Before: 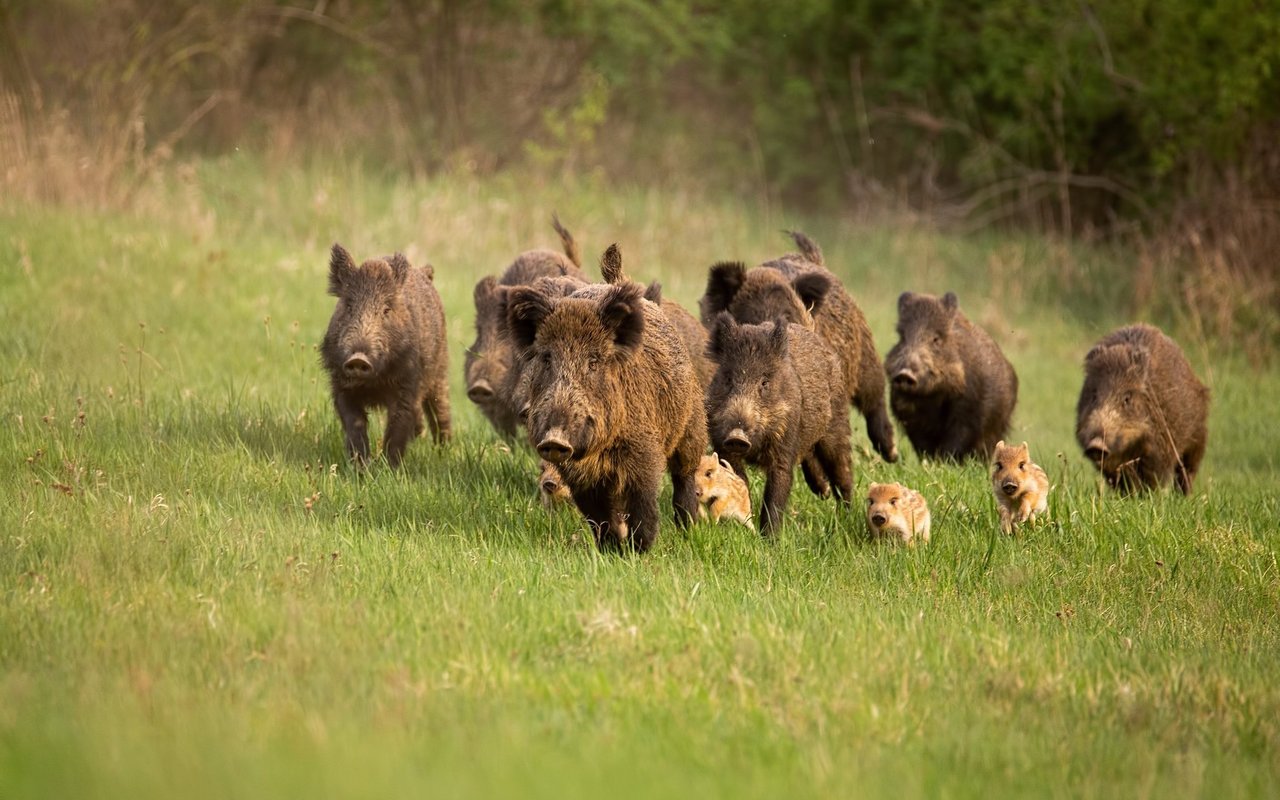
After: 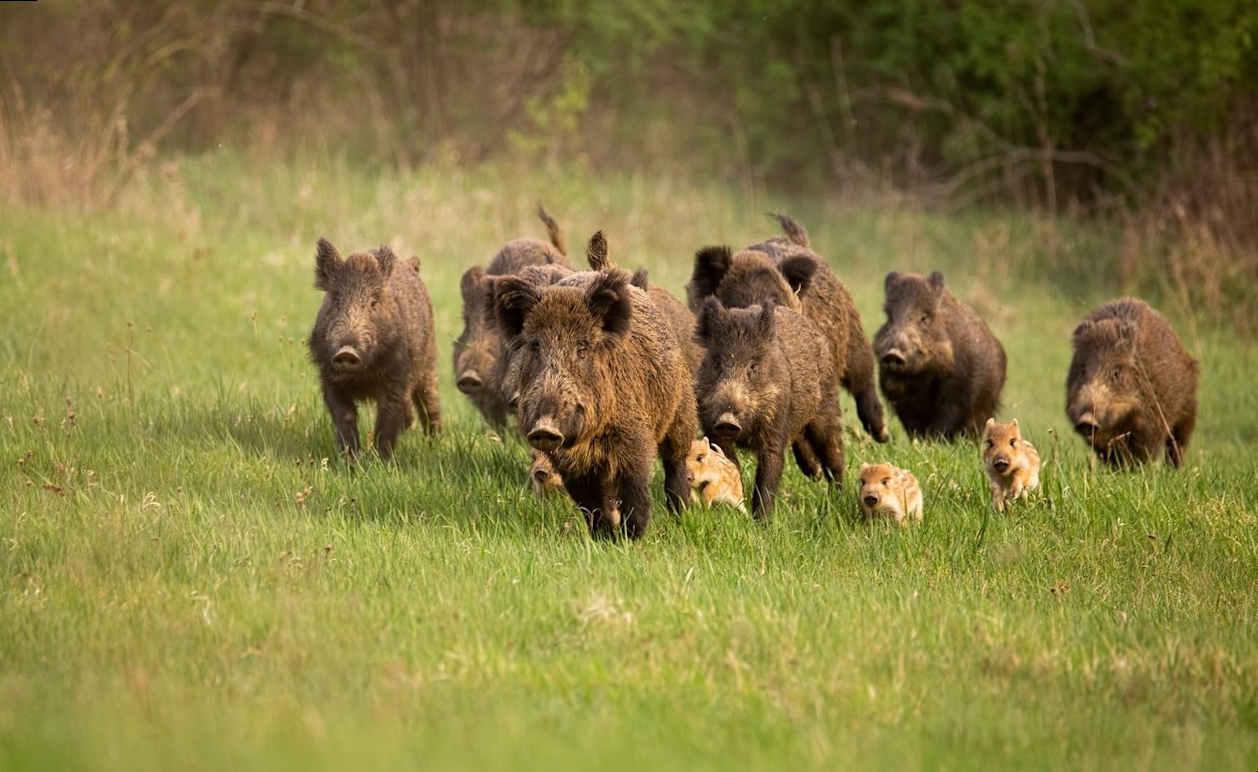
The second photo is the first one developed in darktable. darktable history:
rotate and perspective: rotation -1.42°, crop left 0.016, crop right 0.984, crop top 0.035, crop bottom 0.965
local contrast: mode bilateral grid, contrast 20, coarseness 50, detail 102%, midtone range 0.2
